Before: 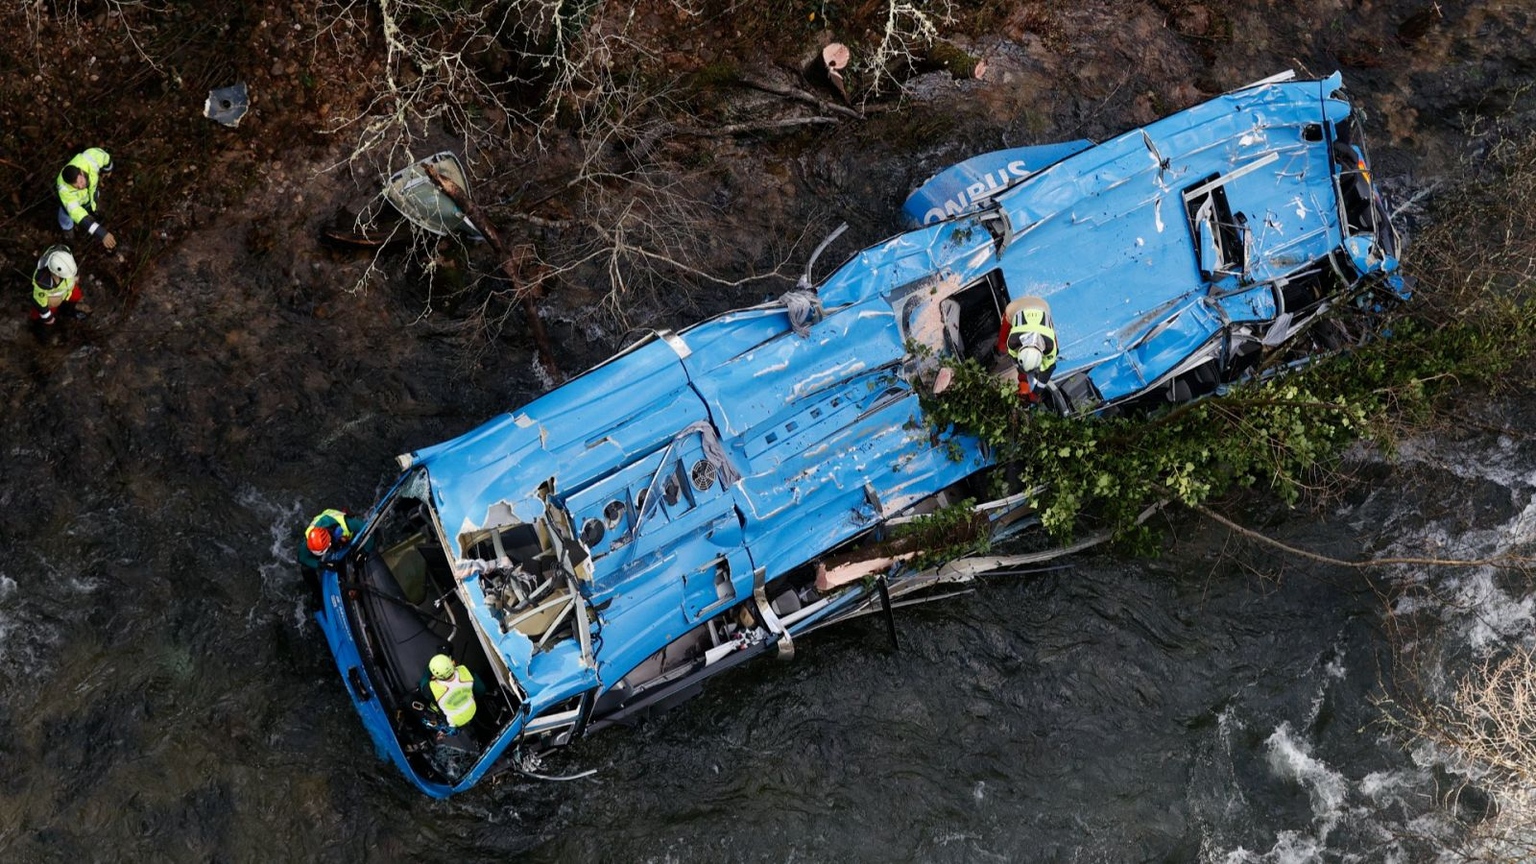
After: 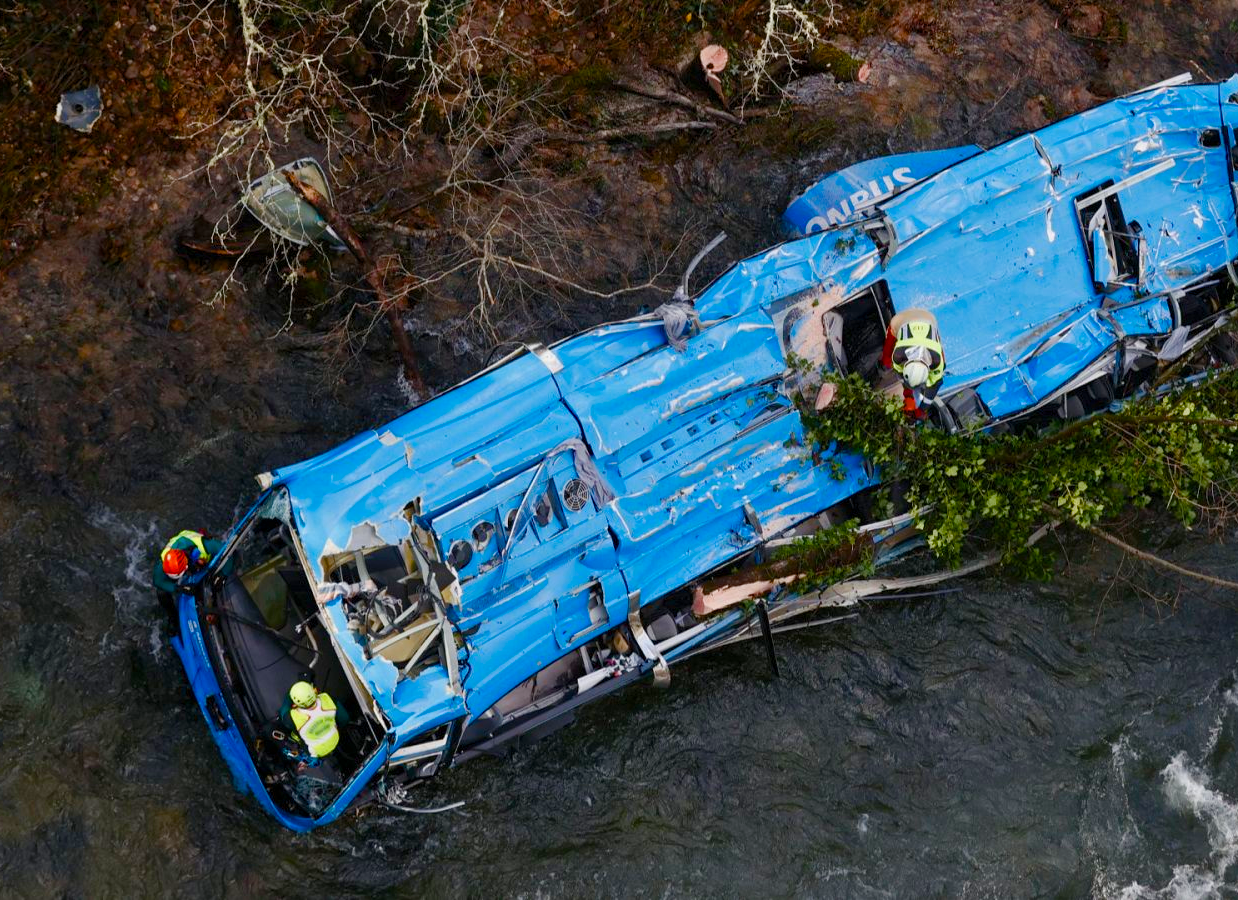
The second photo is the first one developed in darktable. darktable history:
crop: left 9.844%, right 12.722%
color balance rgb: perceptual saturation grading › global saturation 28.18%, perceptual saturation grading › highlights -25.786%, perceptual saturation grading › mid-tones 24.848%, perceptual saturation grading › shadows 50.047%, perceptual brilliance grading › global brilliance 3.019%, contrast -9.669%
